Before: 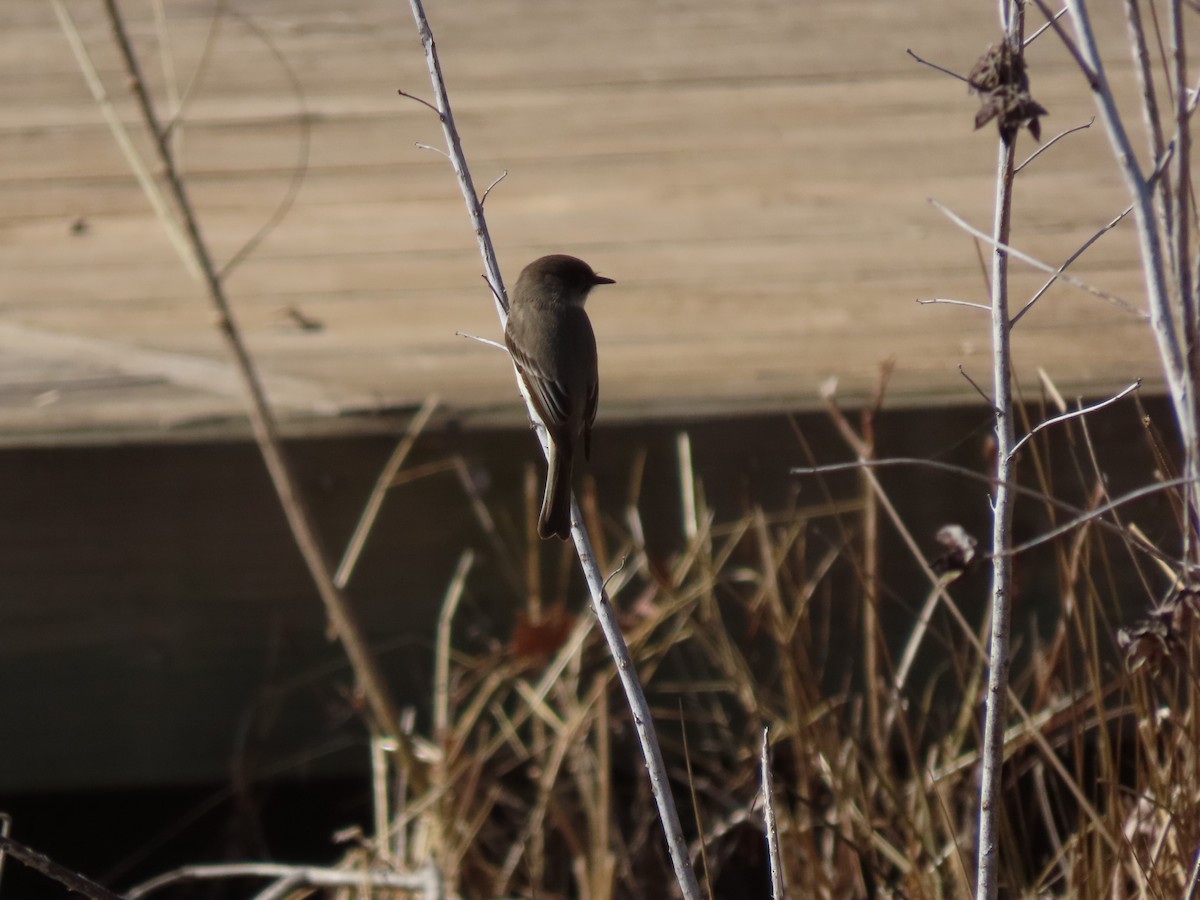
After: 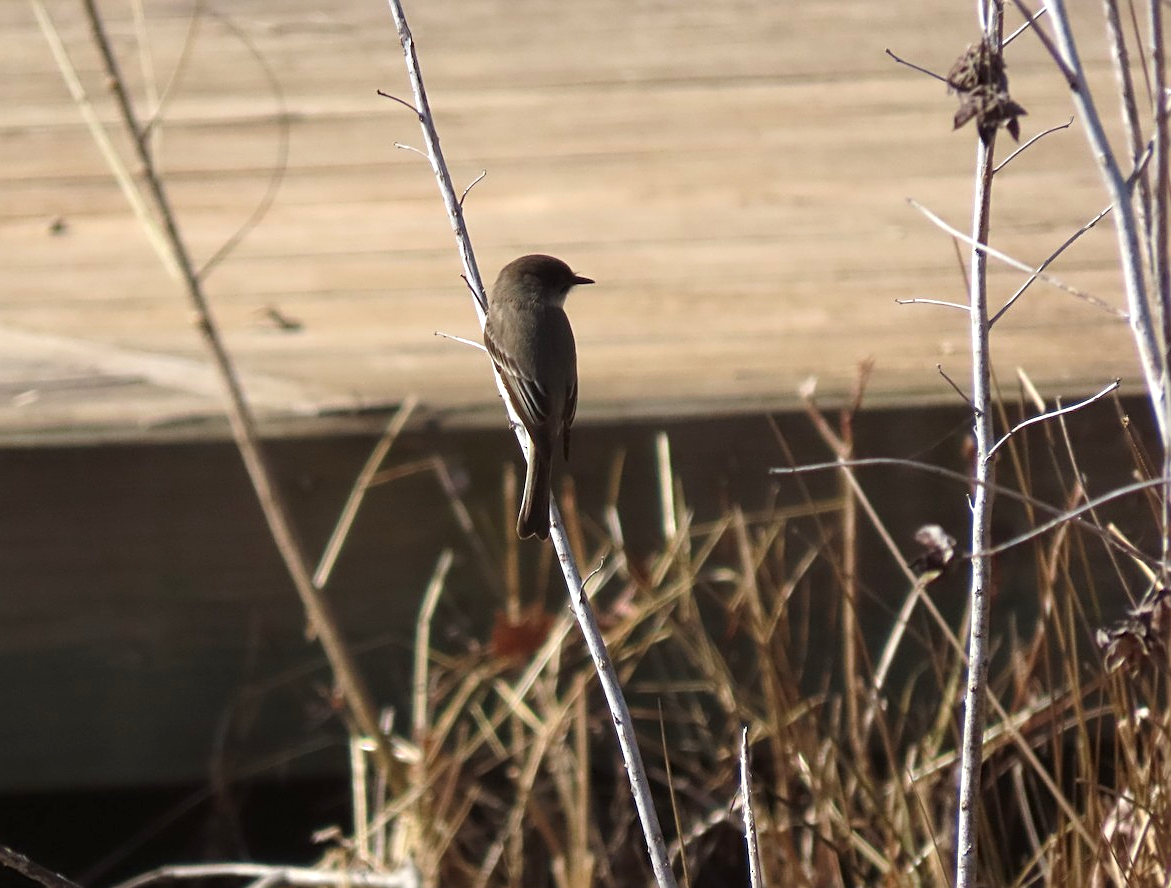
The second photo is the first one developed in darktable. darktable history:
exposure: black level correction 0, exposure 0.7 EV, compensate exposure bias true, compensate highlight preservation false
sharpen: on, module defaults
crop and rotate: left 1.774%, right 0.633%, bottom 1.28%
color balance rgb: on, module defaults
